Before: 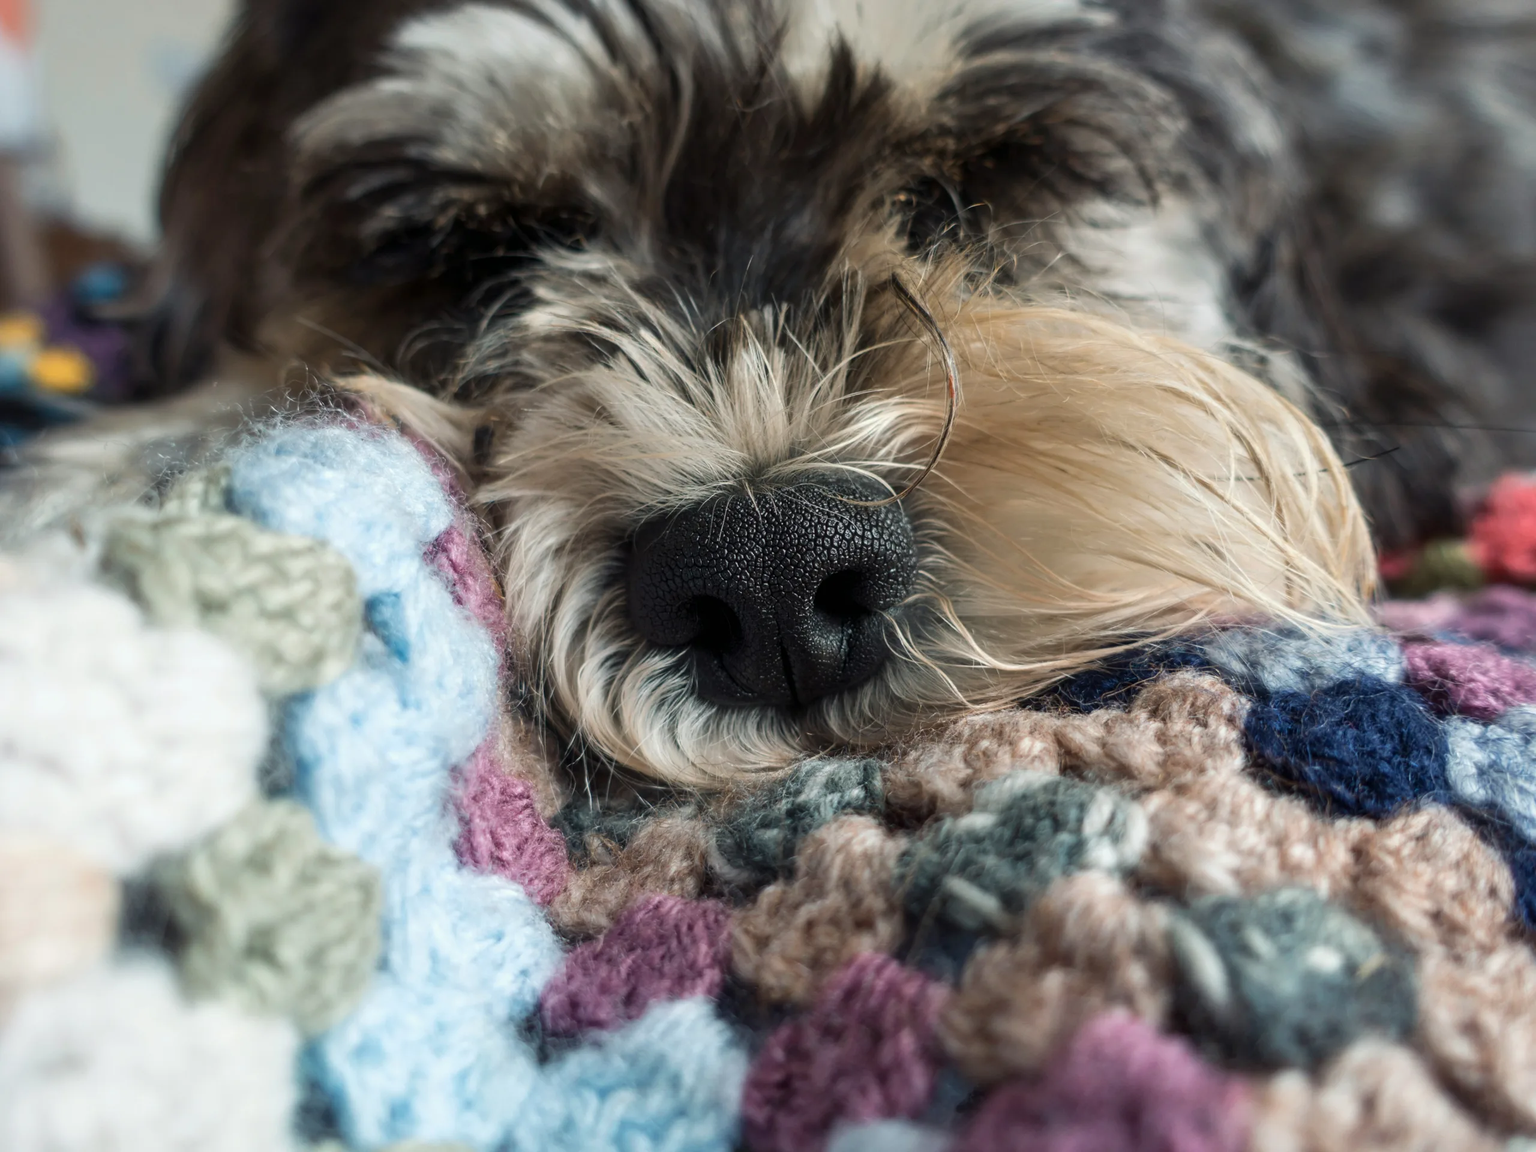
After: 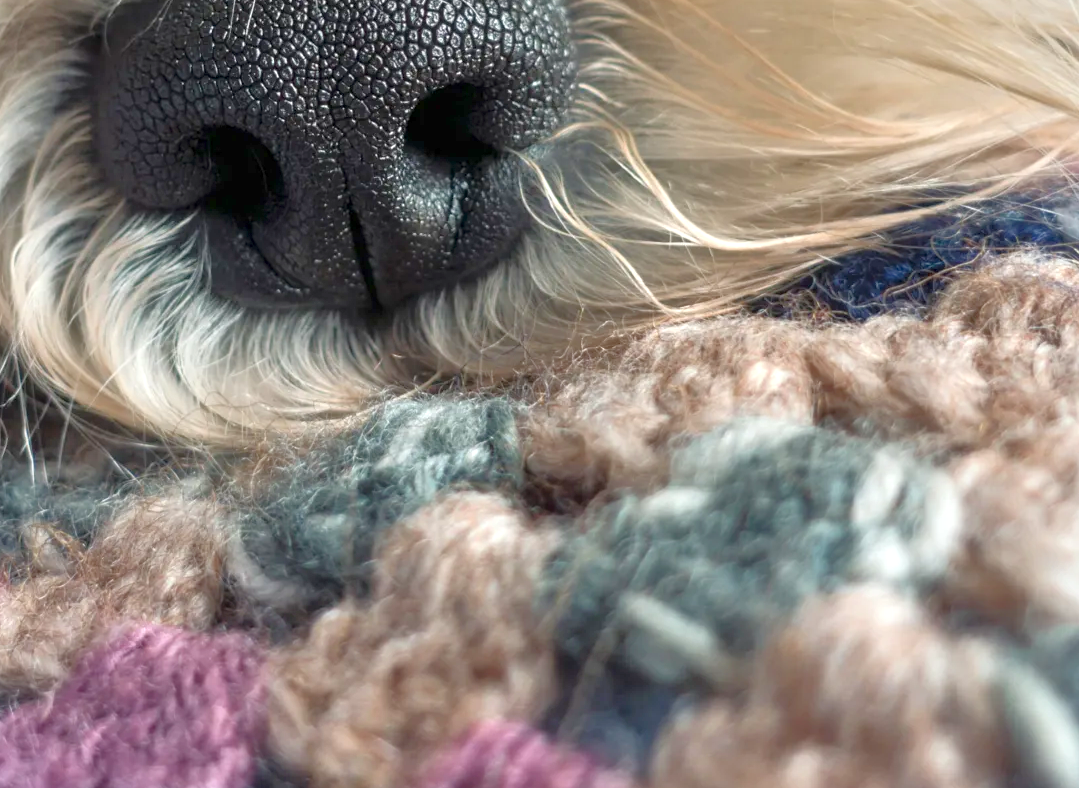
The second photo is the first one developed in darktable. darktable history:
crop: left 37.221%, top 45.169%, right 20.63%, bottom 13.777%
tone equalizer: -8 EV 2 EV, -7 EV 2 EV, -6 EV 2 EV, -5 EV 2 EV, -4 EV 2 EV, -3 EV 1.5 EV, -2 EV 1 EV, -1 EV 0.5 EV
